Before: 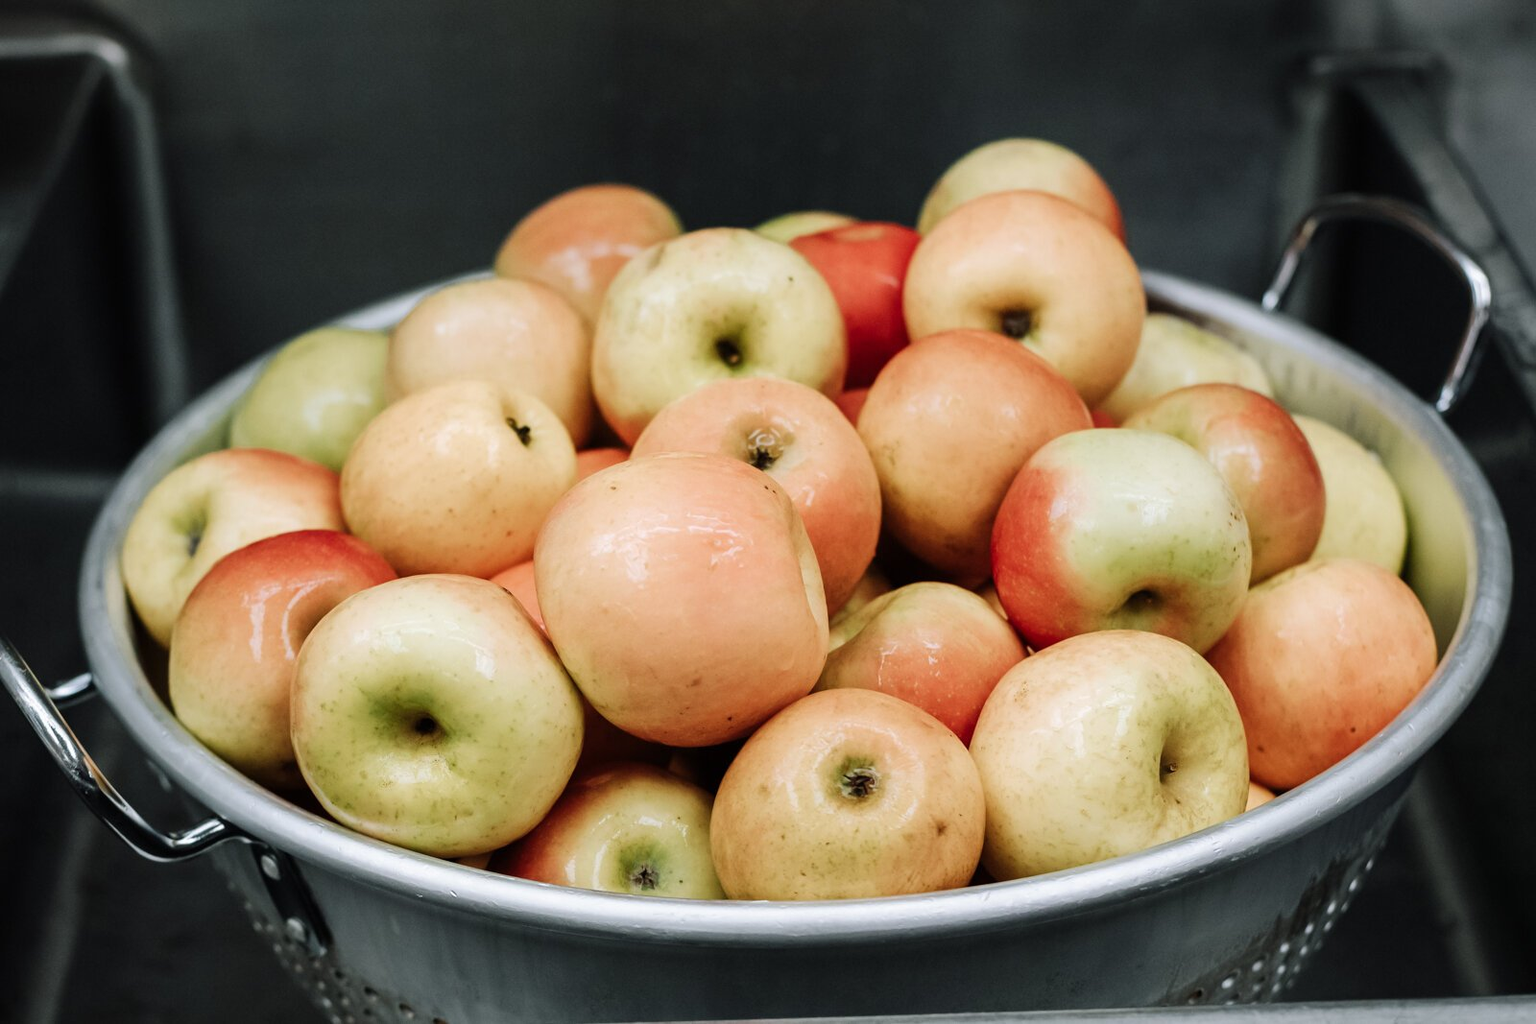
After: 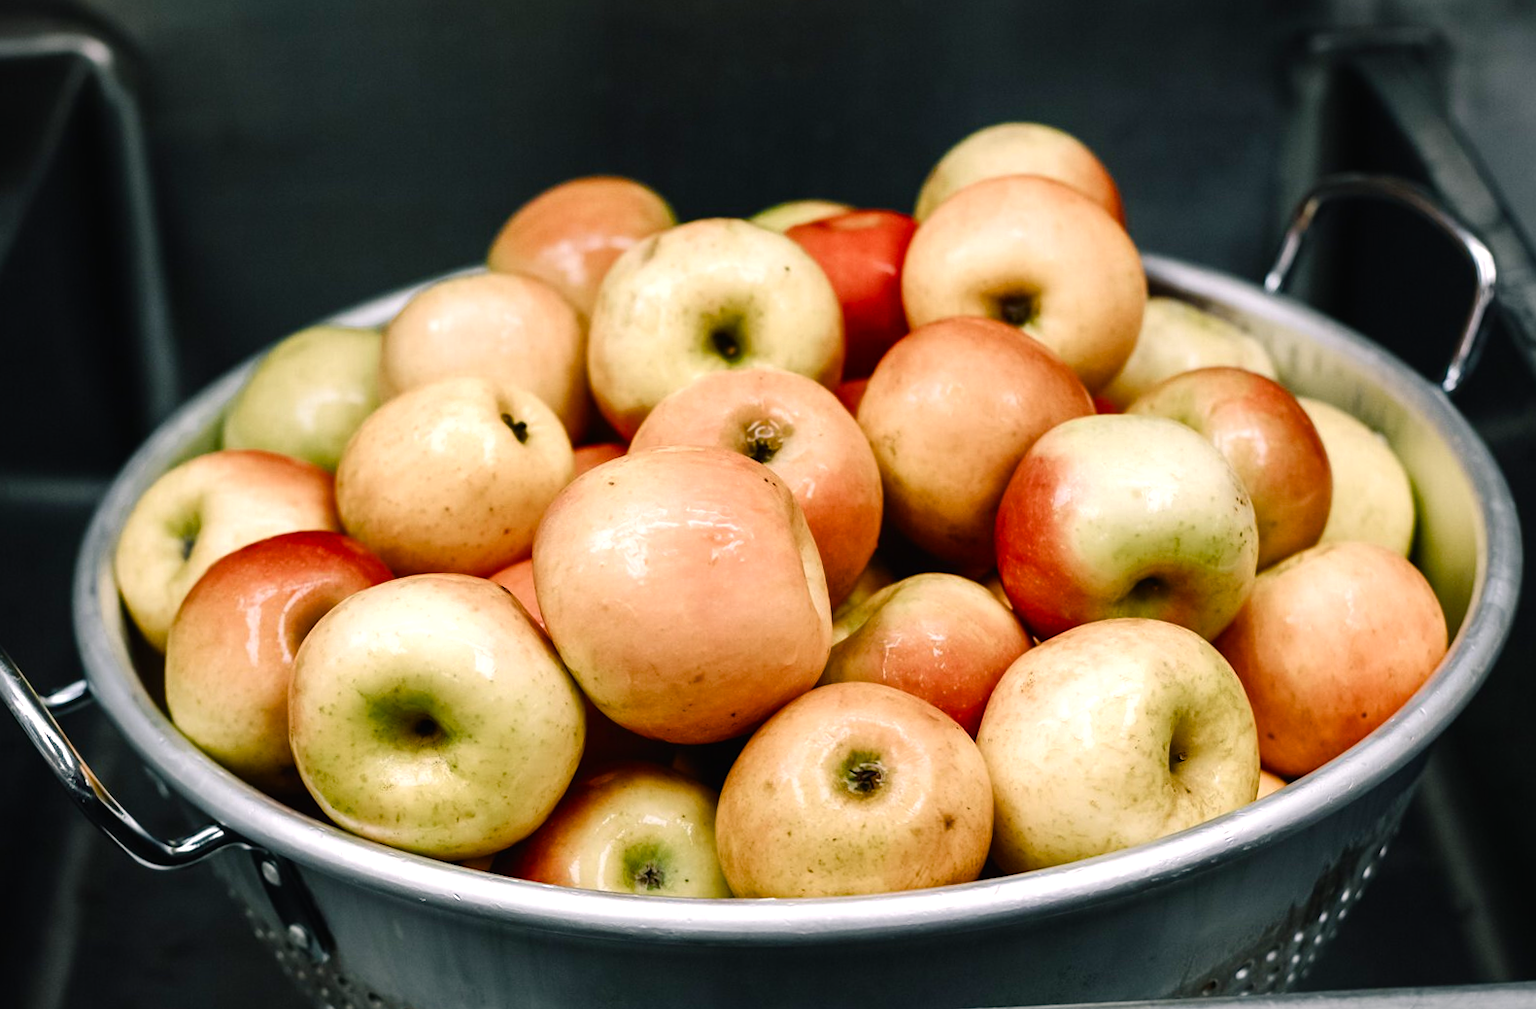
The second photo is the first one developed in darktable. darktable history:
rotate and perspective: rotation -1°, crop left 0.011, crop right 0.989, crop top 0.025, crop bottom 0.975
color balance rgb: shadows lift › chroma 1%, shadows lift › hue 217.2°, power › hue 310.8°, highlights gain › chroma 2%, highlights gain › hue 44.4°, global offset › luminance 0.25%, global offset › hue 171.6°, perceptual saturation grading › global saturation 14.09%, perceptual saturation grading › highlights -30%, perceptual saturation grading › shadows 50.67%, global vibrance 25%, contrast 20%
shadows and highlights: shadows 5, soften with gaussian
